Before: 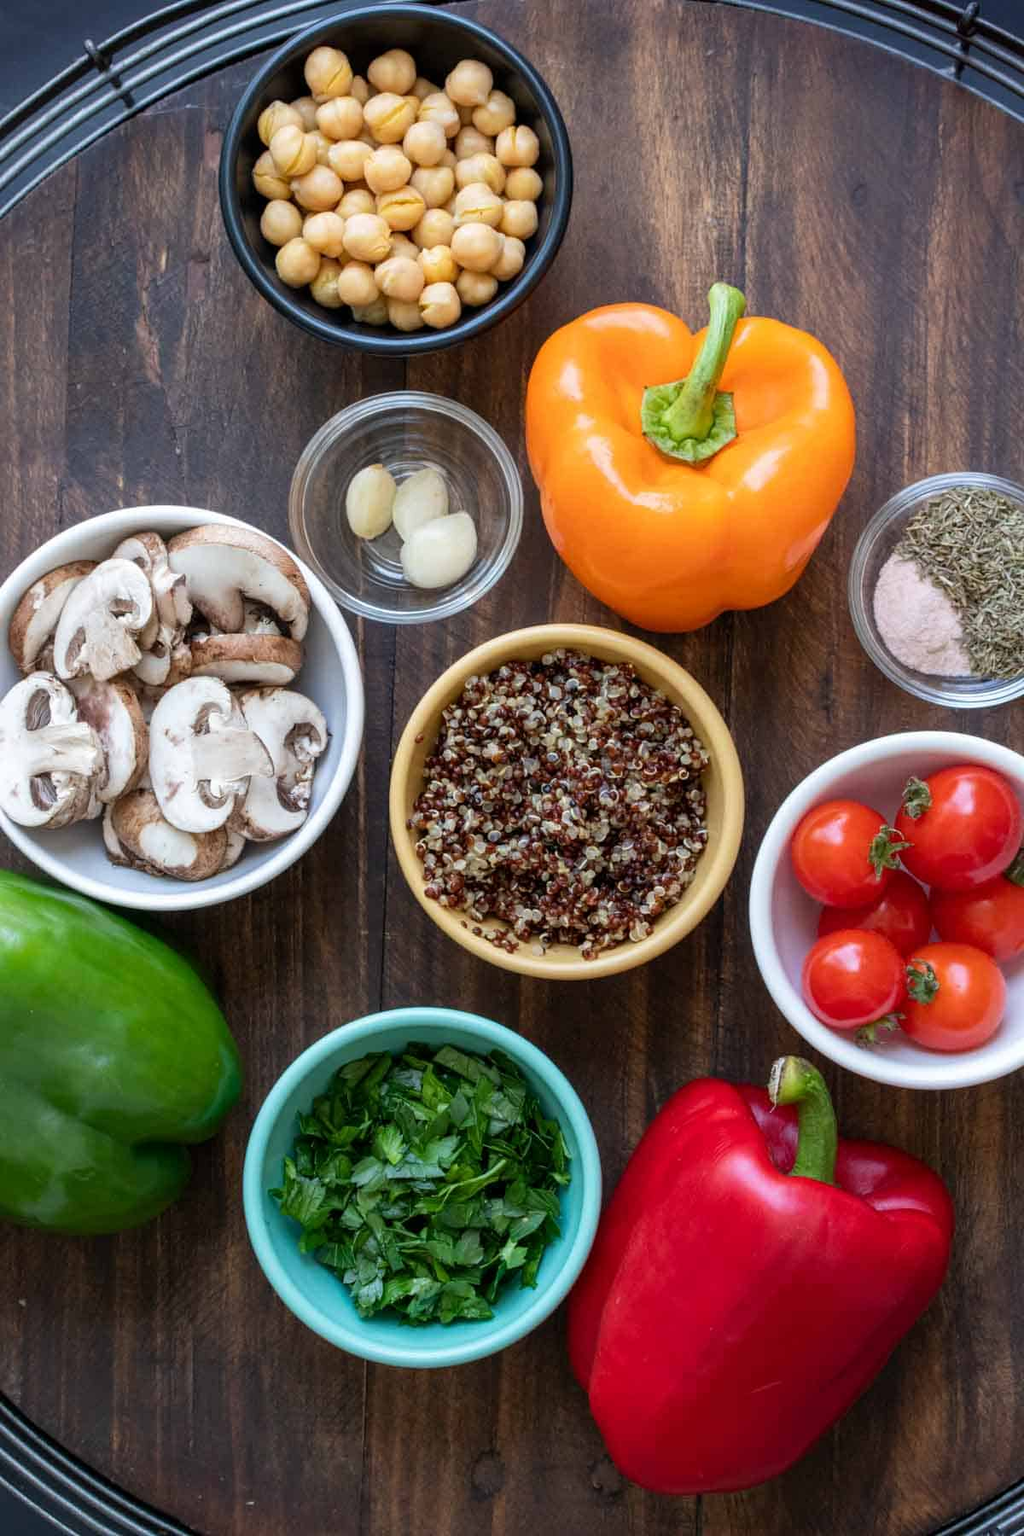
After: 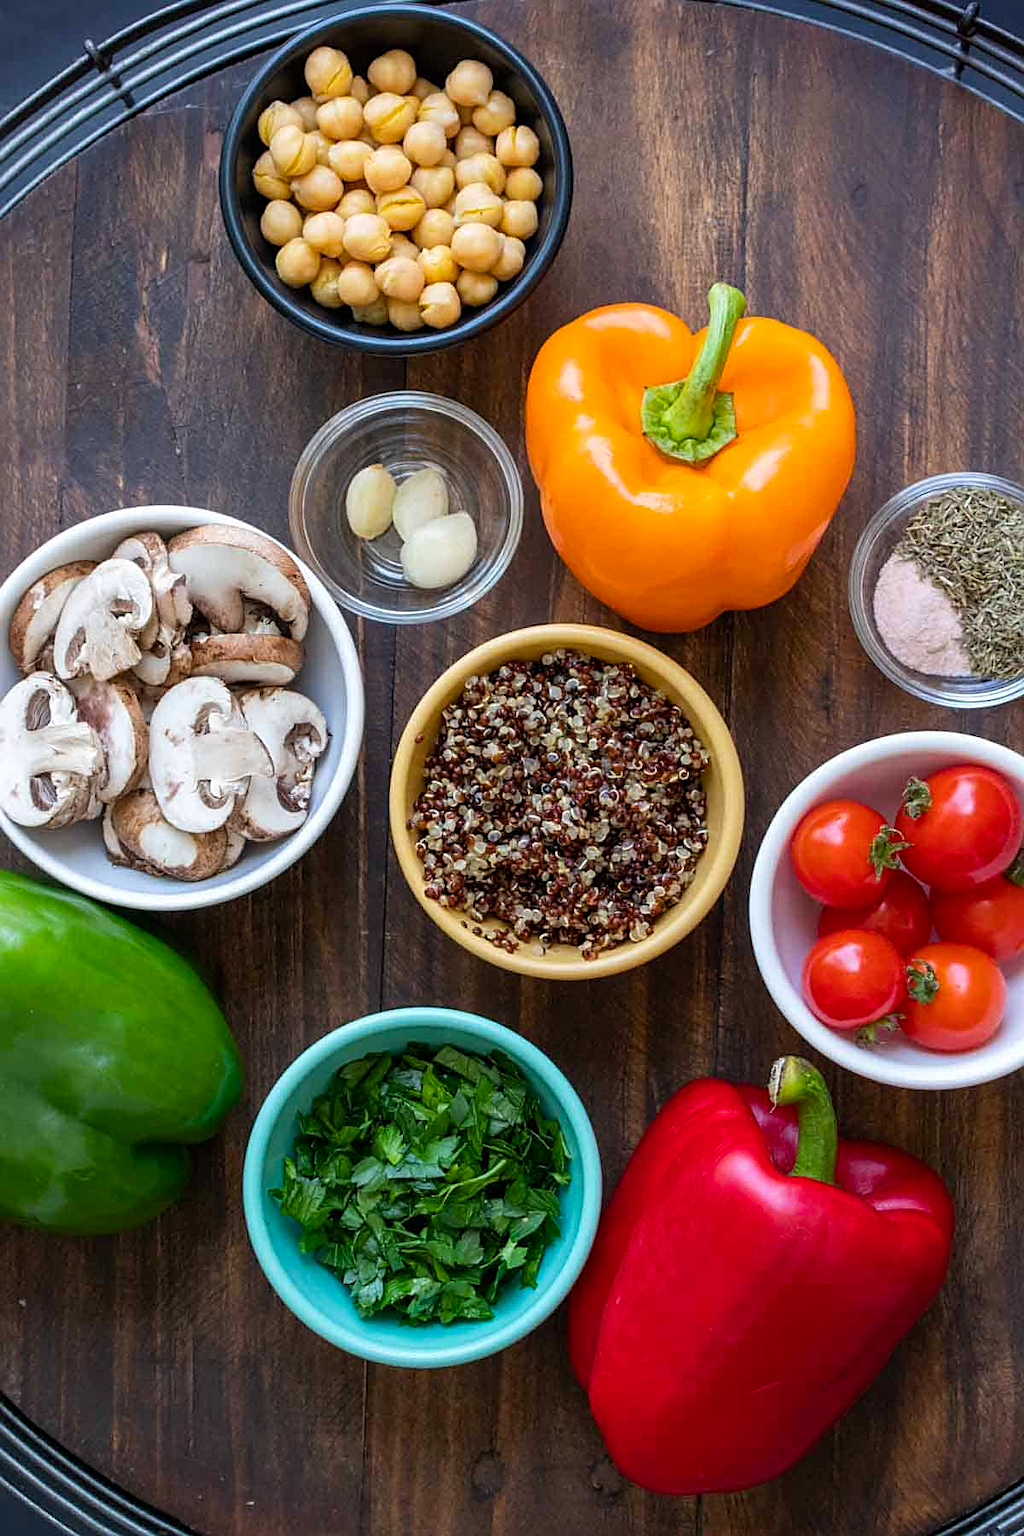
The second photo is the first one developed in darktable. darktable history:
sharpen: on, module defaults
color balance rgb: perceptual saturation grading › global saturation 10%, global vibrance 20%
